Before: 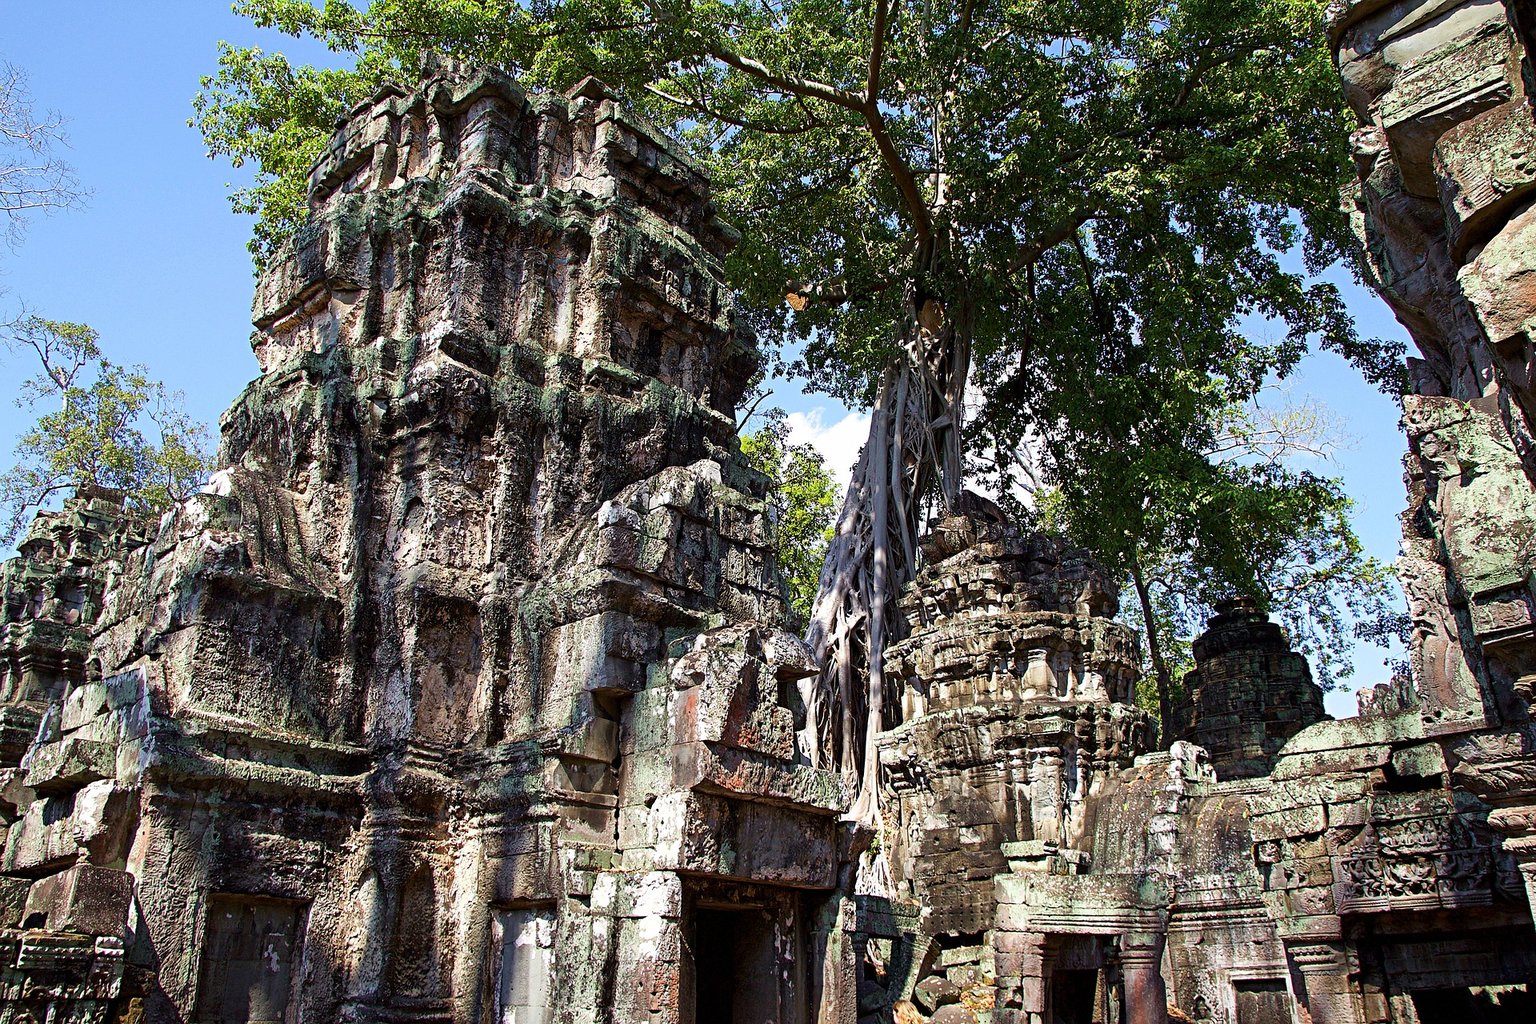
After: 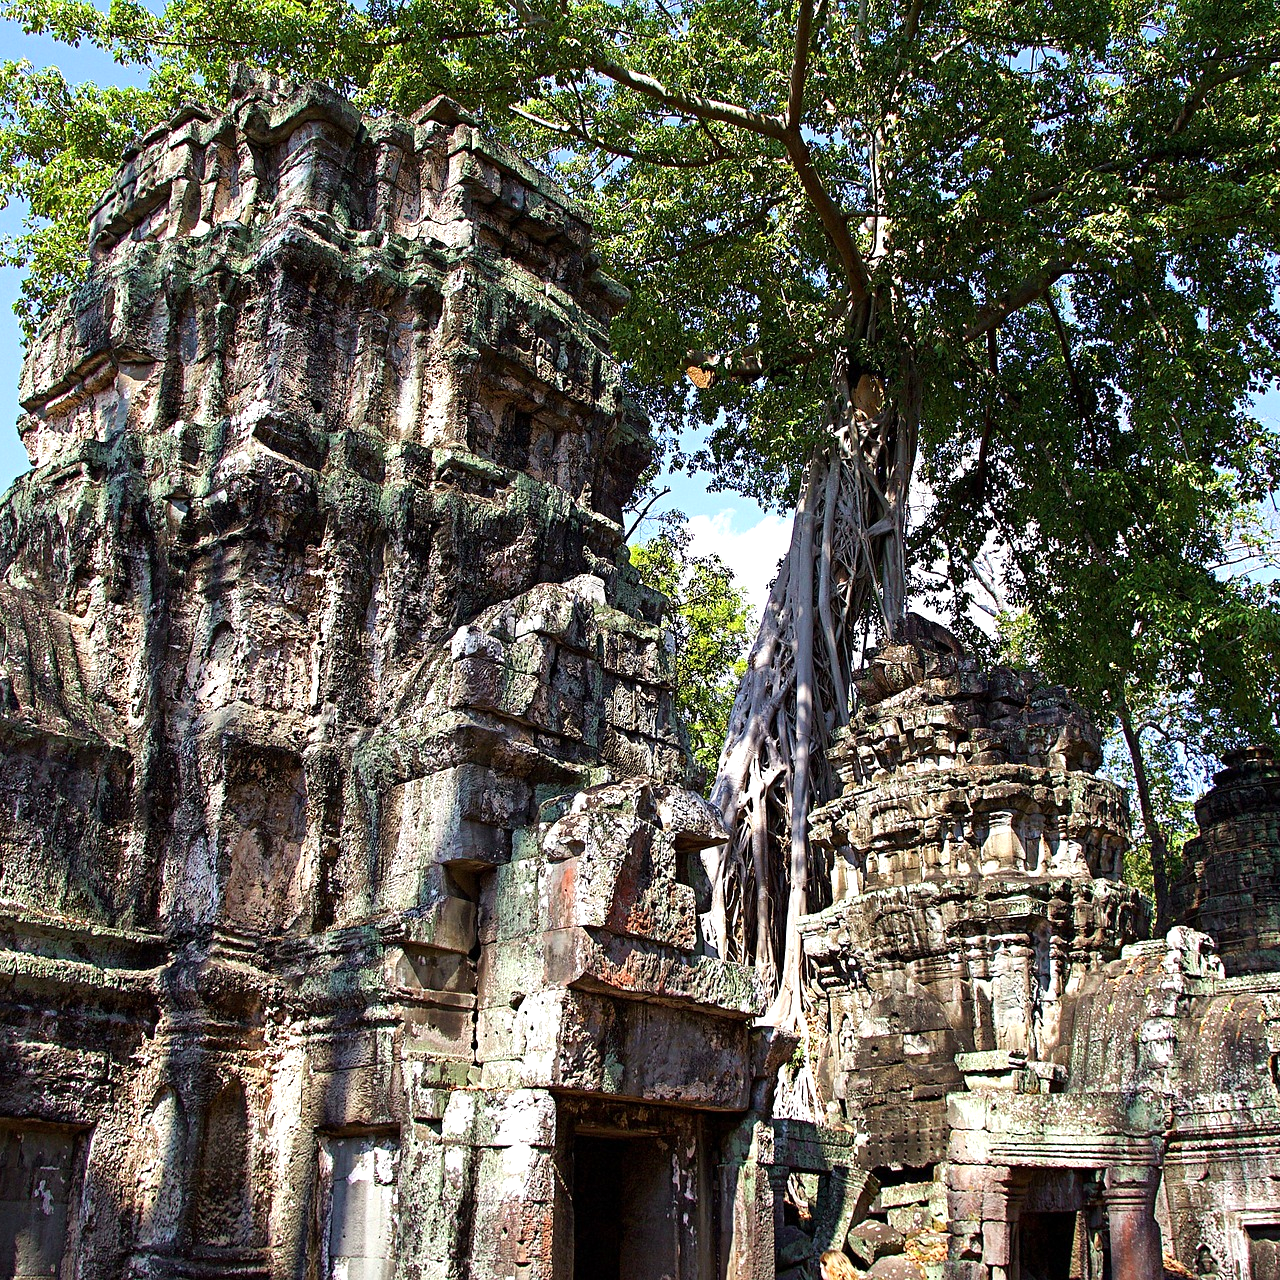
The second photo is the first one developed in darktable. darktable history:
crop and rotate: left 15.446%, right 17.836%
exposure: exposure 0.376 EV, compensate highlight preservation false
